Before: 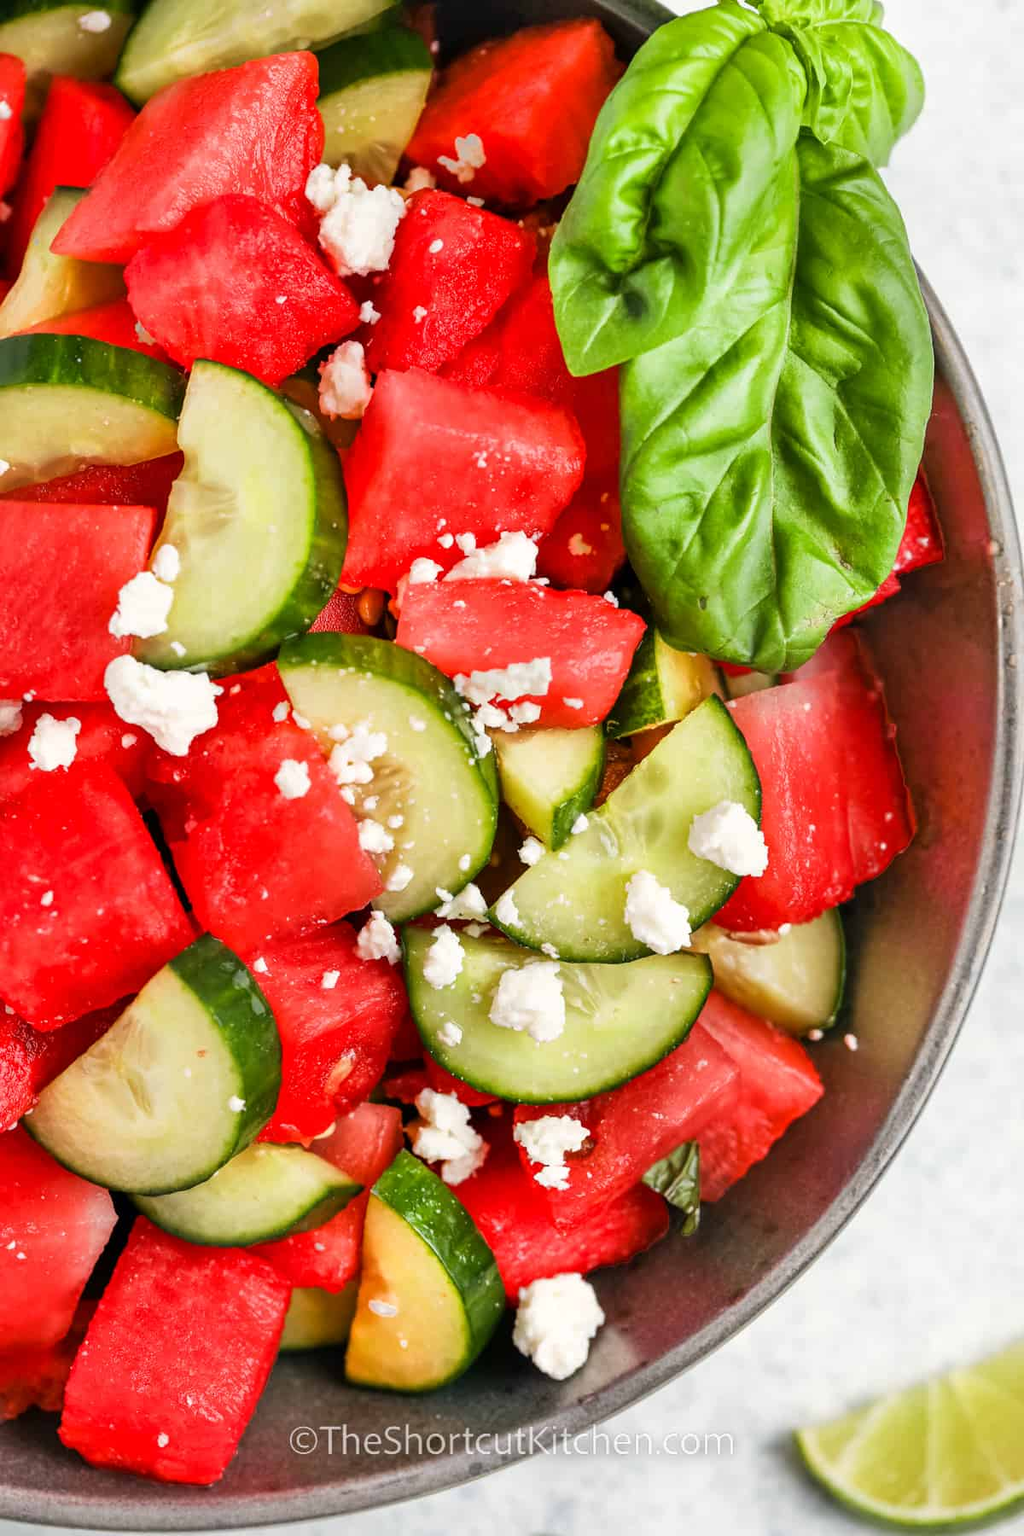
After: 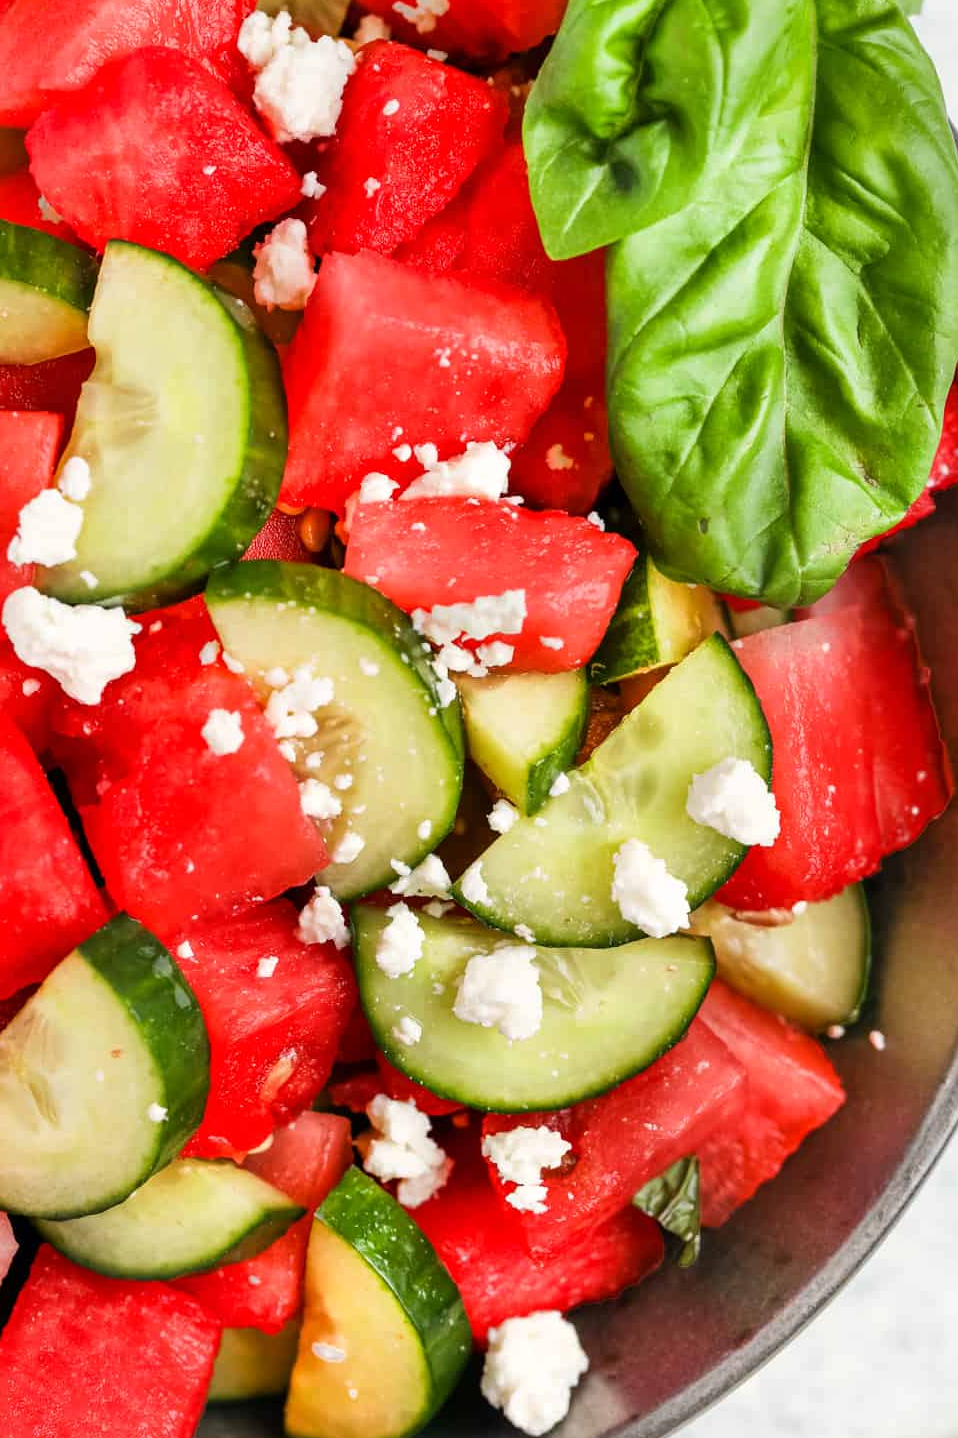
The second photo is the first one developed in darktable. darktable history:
crop and rotate: left 10.071%, top 10.071%, right 10.02%, bottom 10.02%
tone equalizer: on, module defaults
